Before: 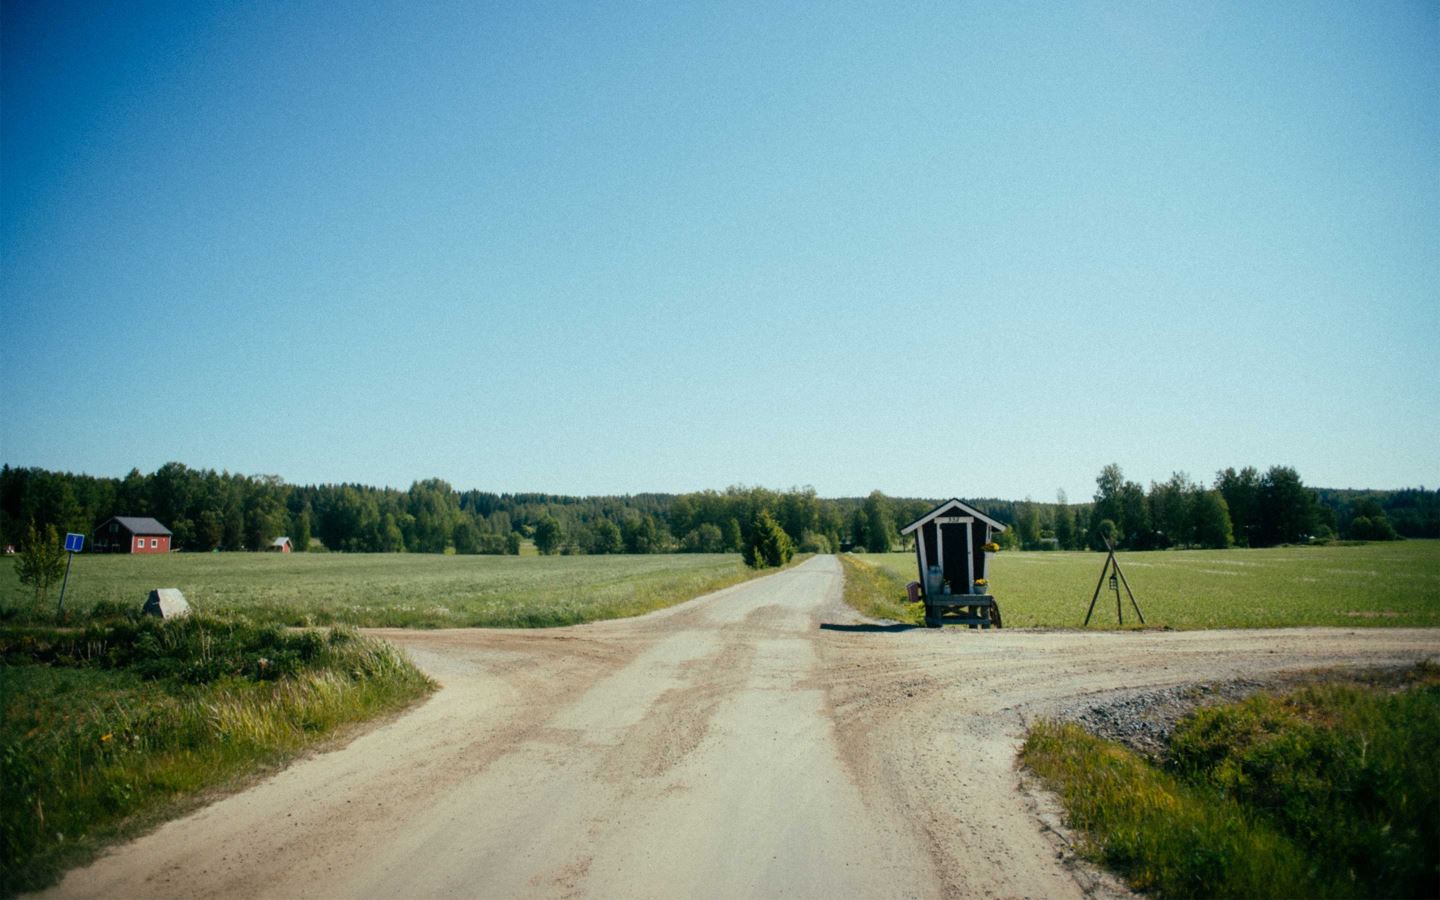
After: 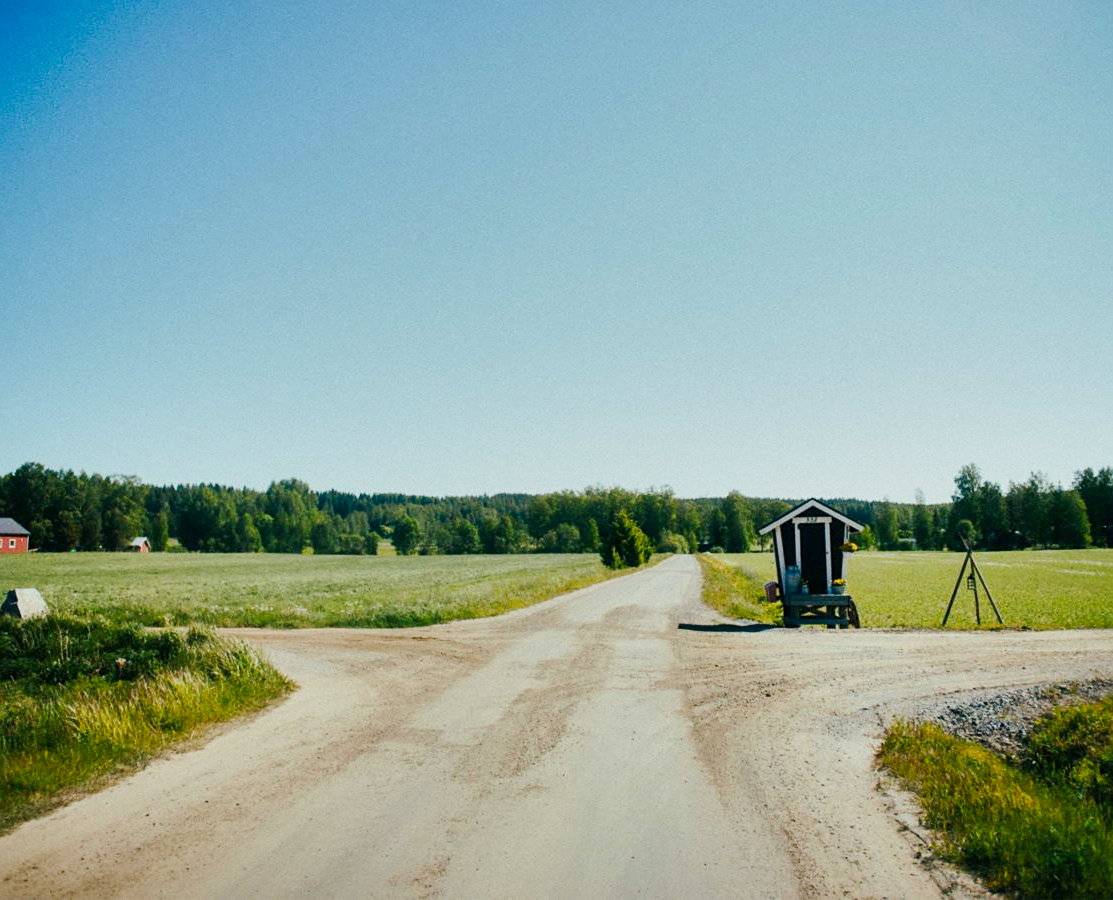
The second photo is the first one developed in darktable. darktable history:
crop: left 9.886%, right 12.81%
tone curve: curves: ch0 [(0, 0) (0.239, 0.248) (0.508, 0.606) (0.826, 0.855) (1, 0.945)]; ch1 [(0, 0) (0.401, 0.42) (0.442, 0.47) (0.492, 0.498) (0.511, 0.516) (0.555, 0.586) (0.681, 0.739) (1, 1)]; ch2 [(0, 0) (0.411, 0.433) (0.5, 0.504) (0.545, 0.574) (1, 1)], preserve colors none
color balance rgb: perceptual saturation grading › global saturation 1.429%, perceptual saturation grading › highlights -1.458%, perceptual saturation grading › mid-tones 3.335%, perceptual saturation grading › shadows 7.924%, global vibrance 20%
sharpen: amount 0.209
shadows and highlights: soften with gaussian
